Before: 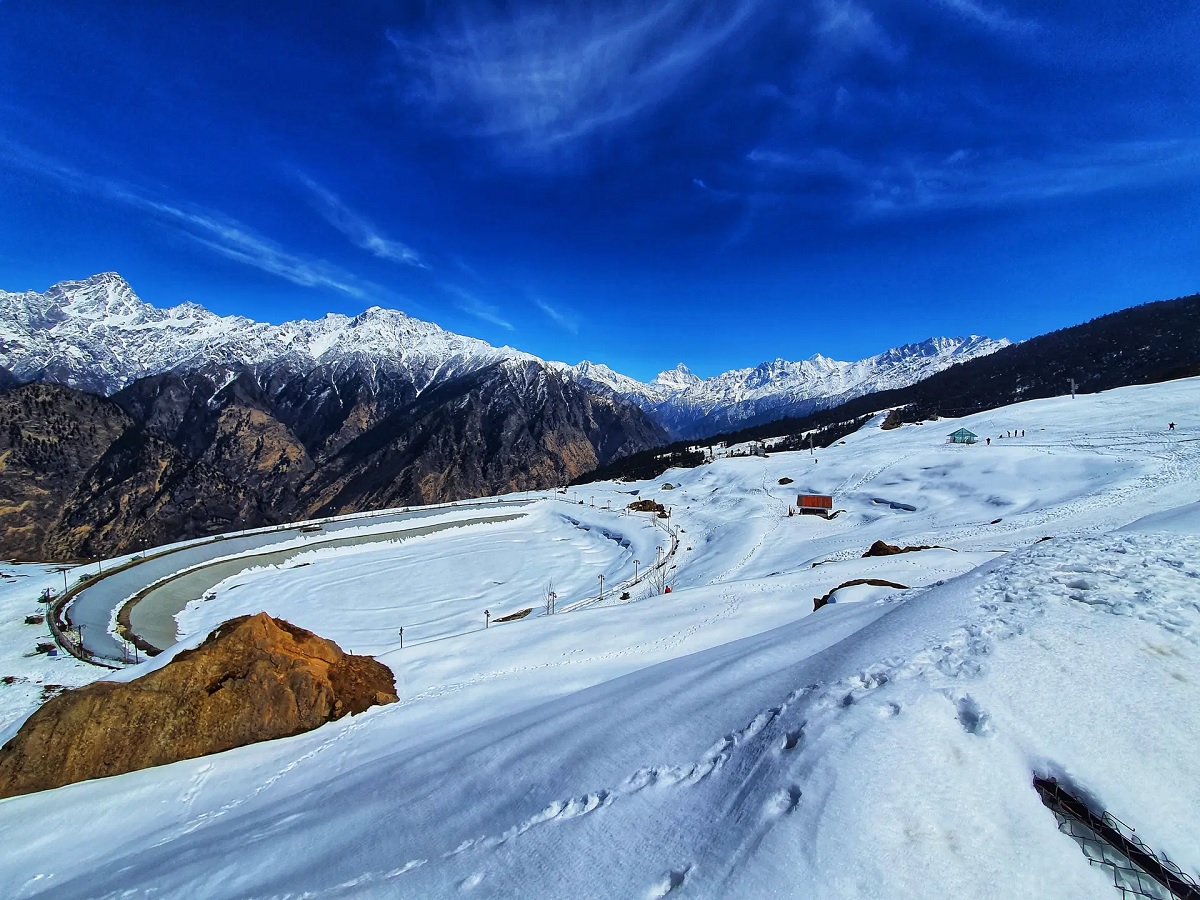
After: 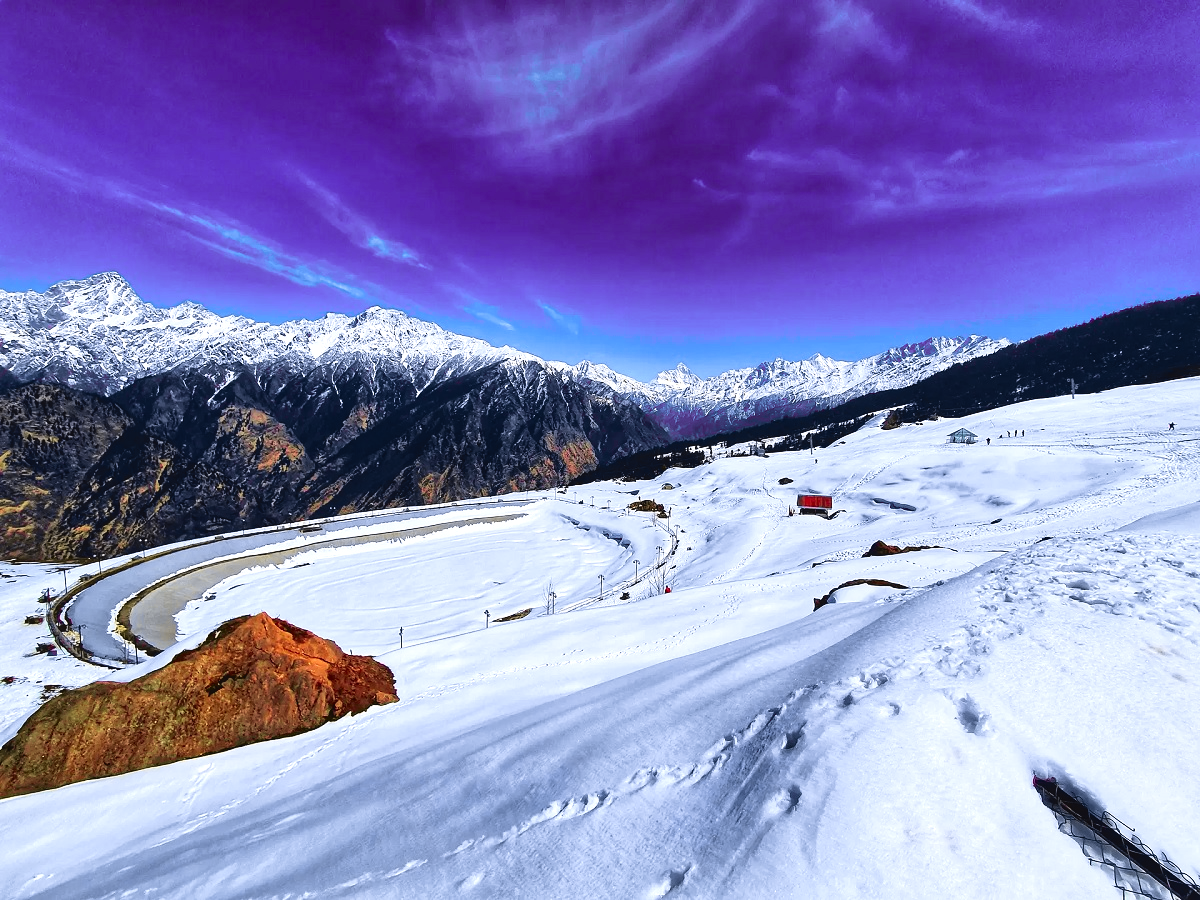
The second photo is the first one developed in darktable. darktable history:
tone equalizer: -8 EV -0.407 EV, -7 EV -0.381 EV, -6 EV -0.355 EV, -5 EV -0.203 EV, -3 EV 0.229 EV, -2 EV 0.313 EV, -1 EV 0.407 EV, +0 EV 0.412 EV
velvia: on, module defaults
tone curve: curves: ch0 [(0, 0.036) (0.119, 0.115) (0.466, 0.498) (0.715, 0.767) (0.817, 0.865) (1, 0.998)]; ch1 [(0, 0) (0.377, 0.424) (0.442, 0.491) (0.487, 0.502) (0.514, 0.512) (0.536, 0.577) (0.66, 0.724) (1, 1)]; ch2 [(0, 0) (0.38, 0.405) (0.463, 0.443) (0.492, 0.486) (0.526, 0.541) (0.578, 0.598) (1, 1)], color space Lab, independent channels, preserve colors none
